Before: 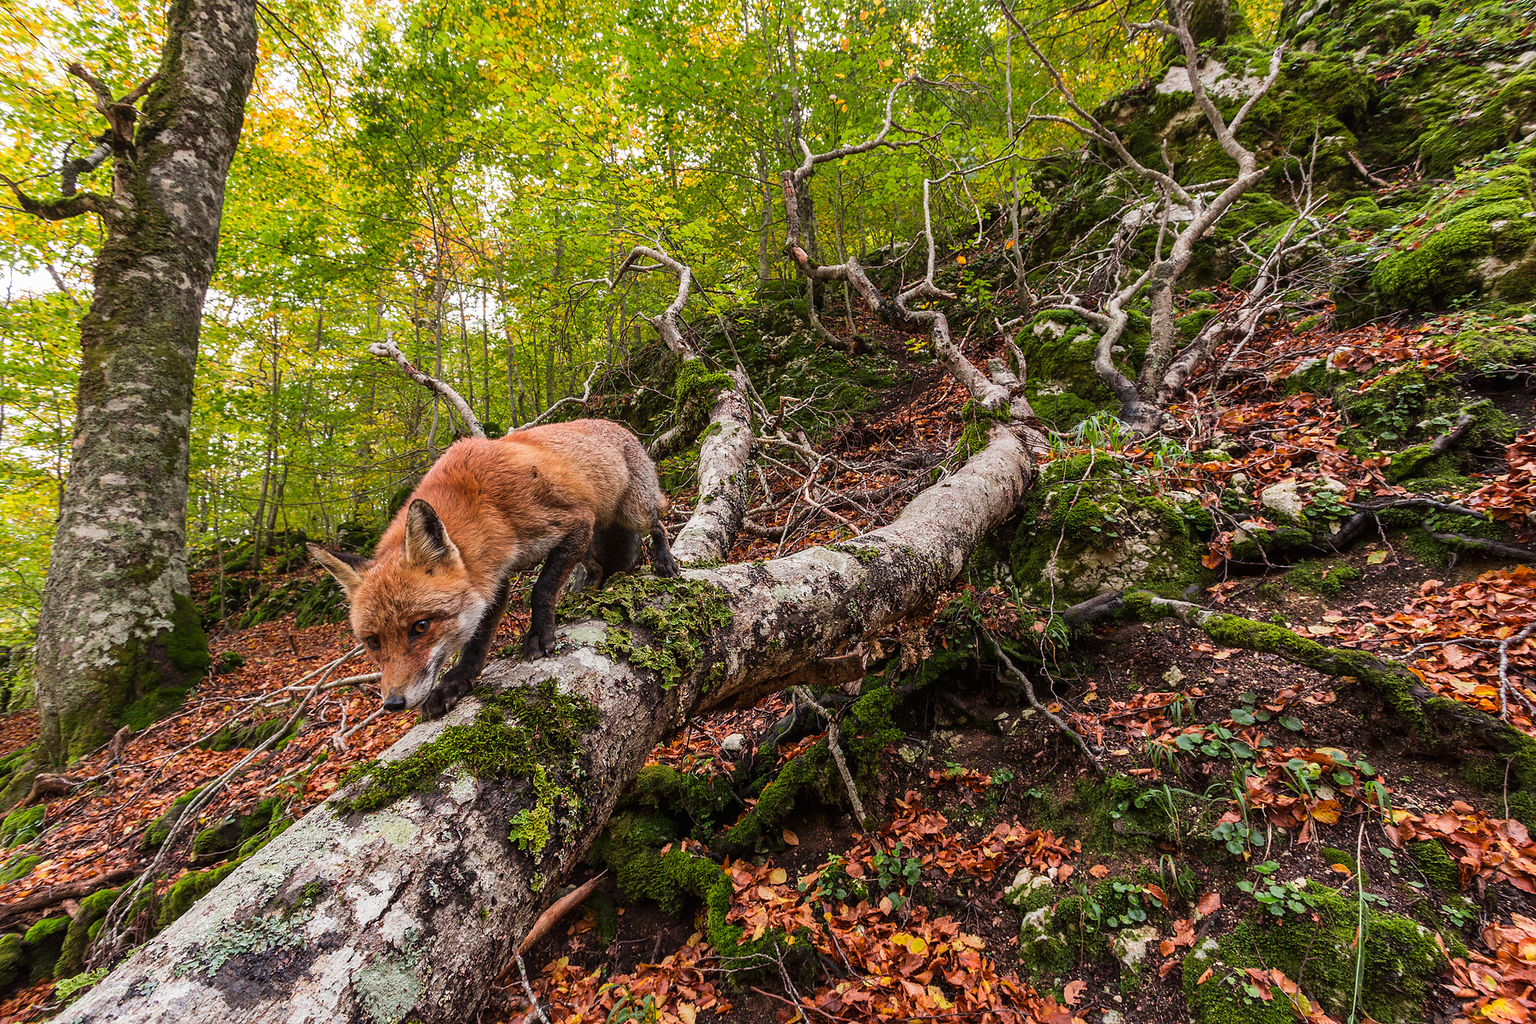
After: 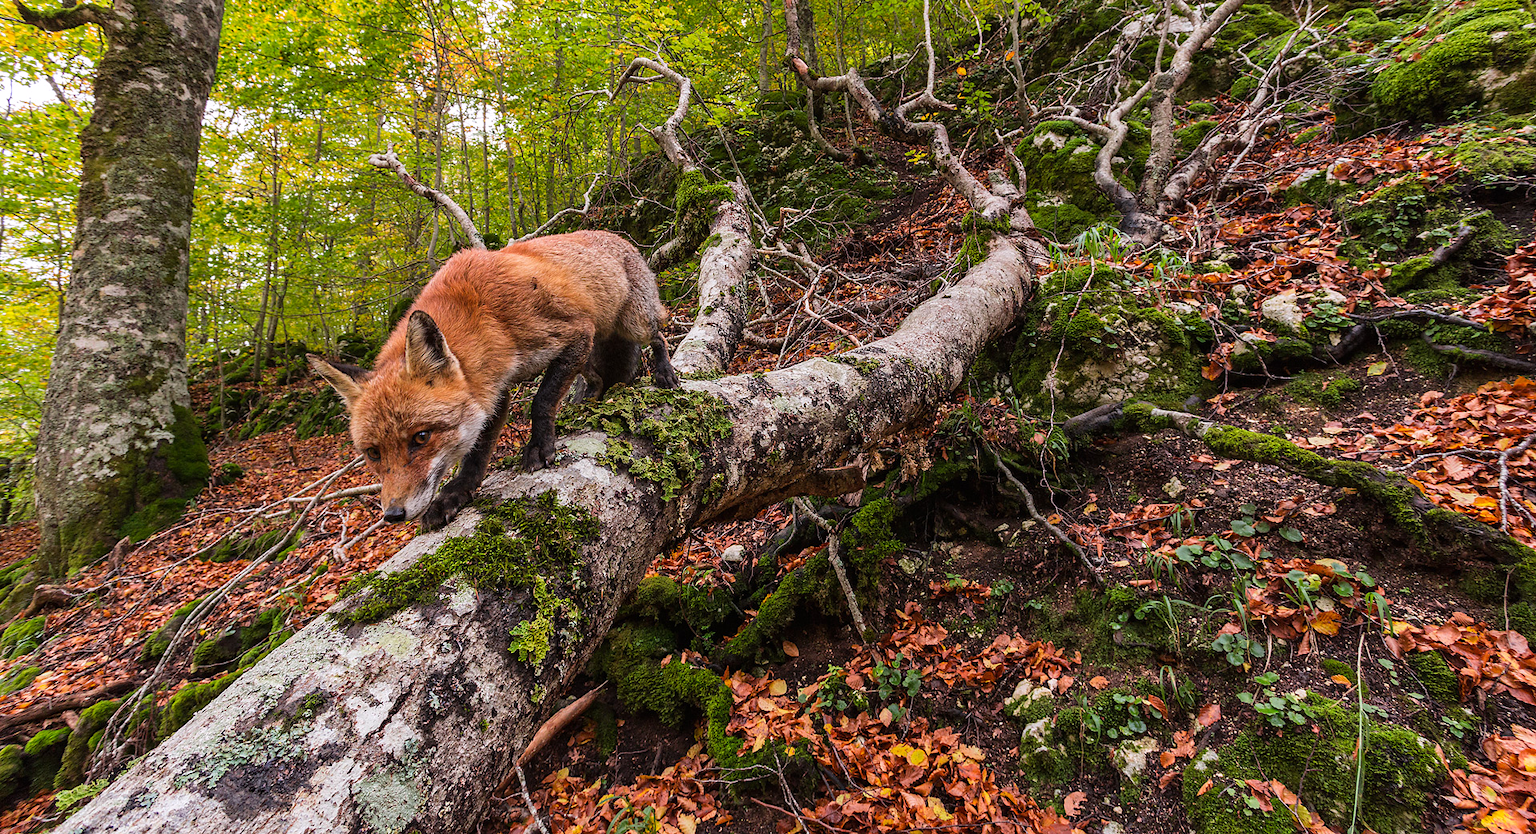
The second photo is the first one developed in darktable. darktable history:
crop and rotate: top 18.507%
haze removal: compatibility mode true, adaptive false
white balance: red 1.009, blue 1.027
